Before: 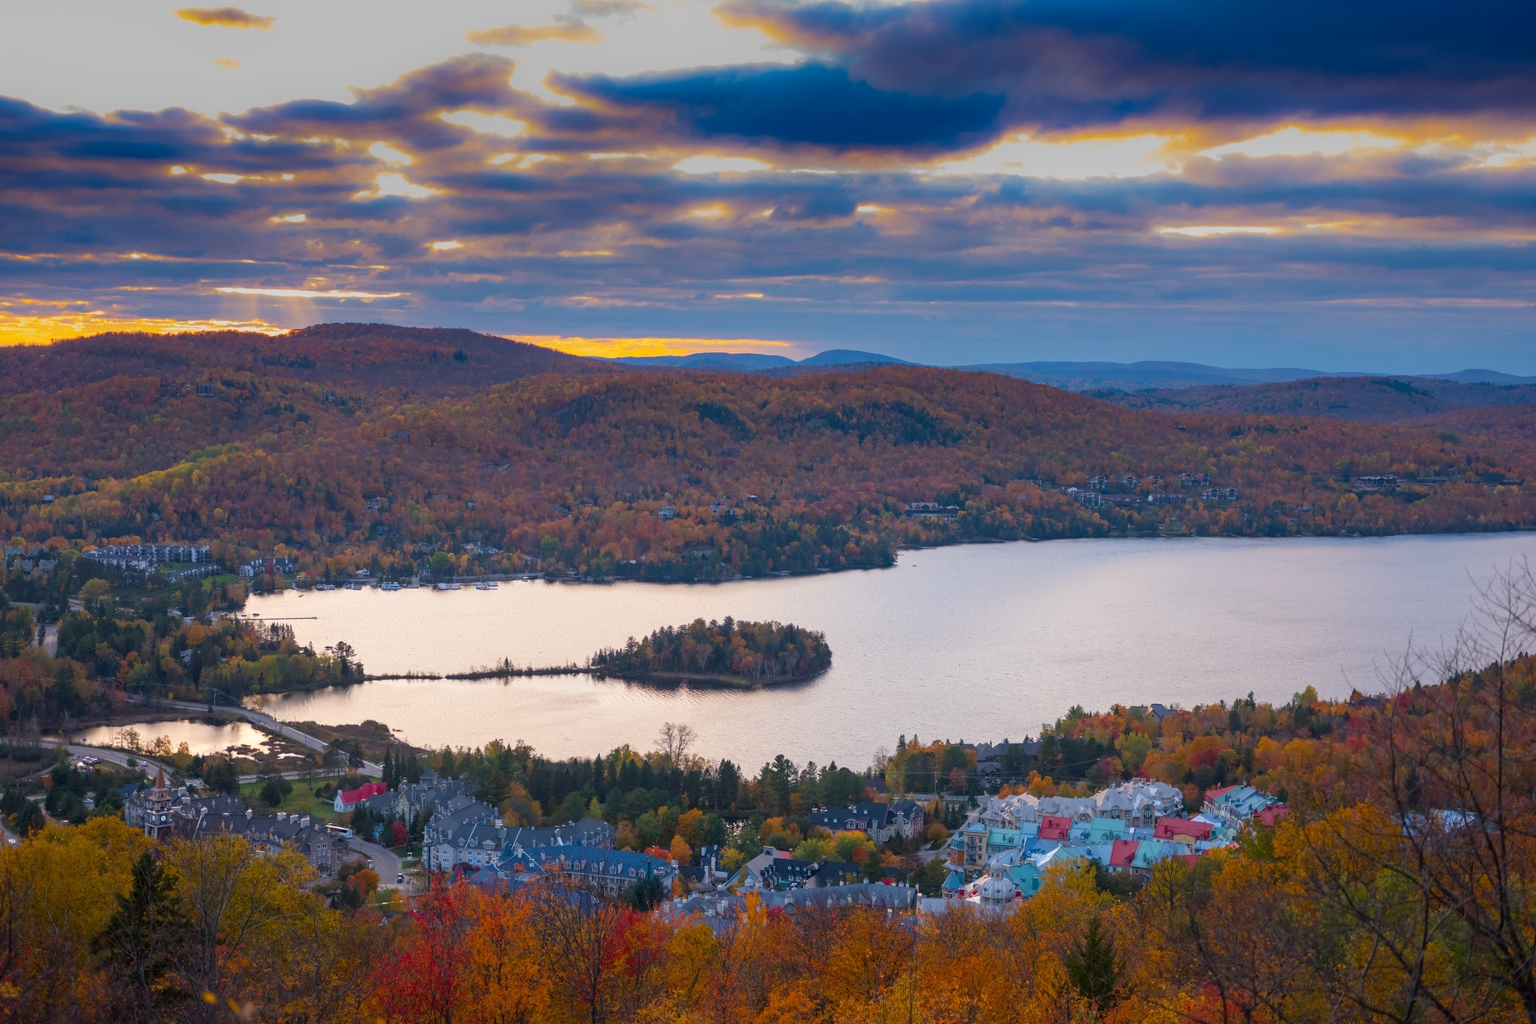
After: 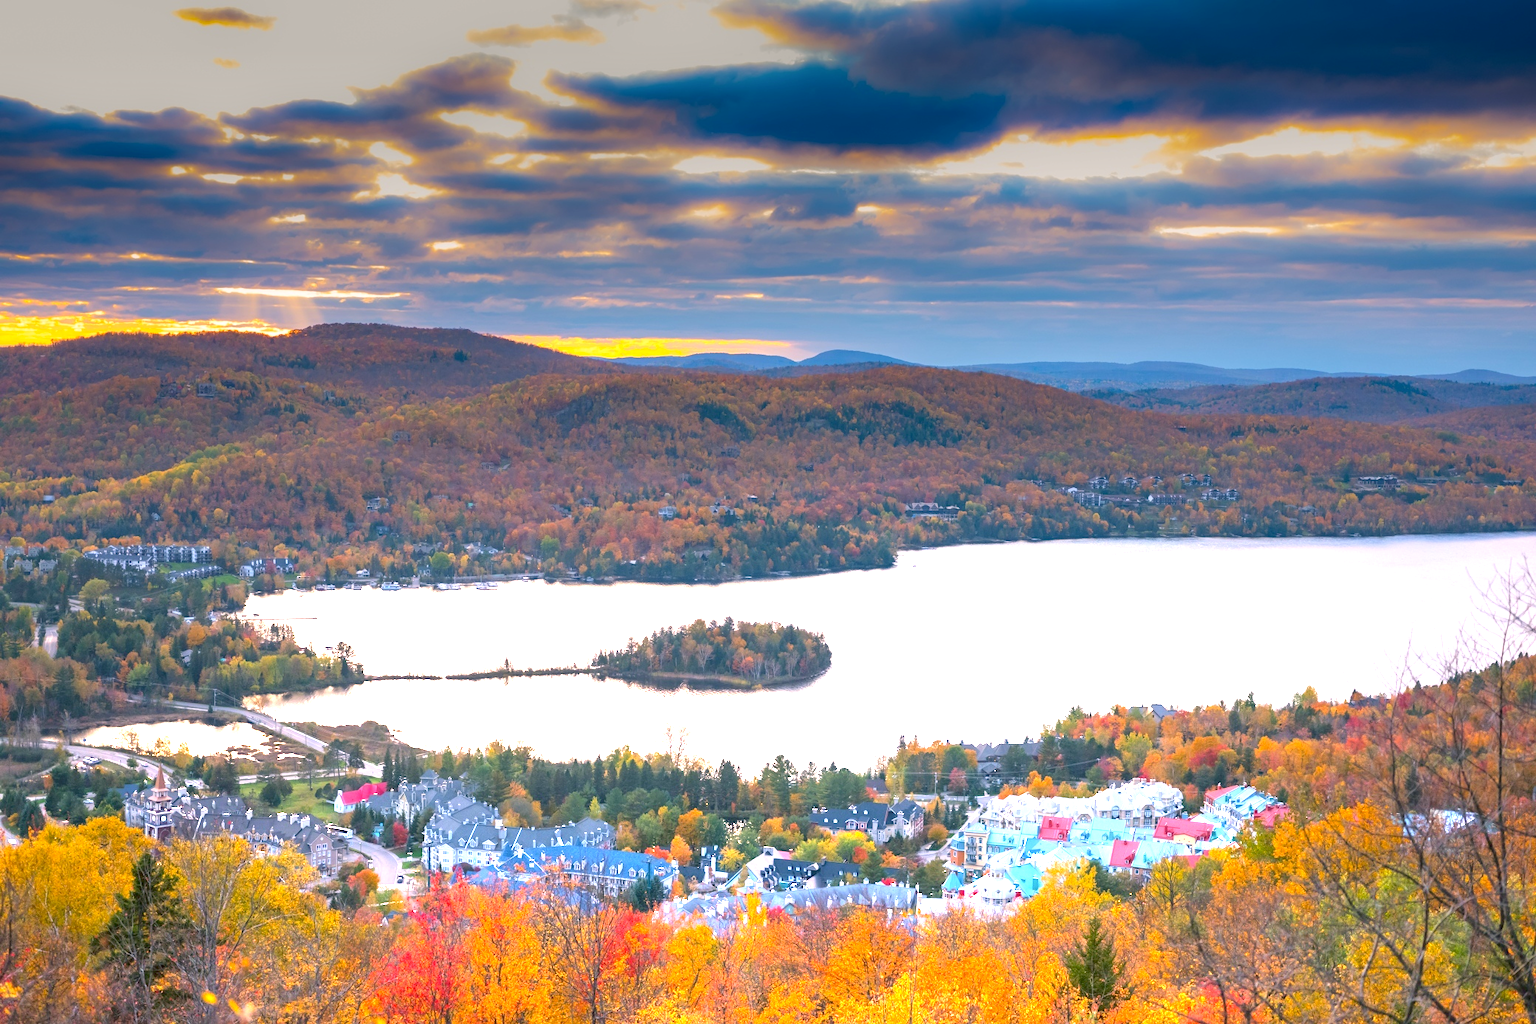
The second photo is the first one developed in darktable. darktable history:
color correction: highlights a* 4.02, highlights b* 4.98, shadows a* -7.55, shadows b* 4.98
graduated density: density -3.9 EV
